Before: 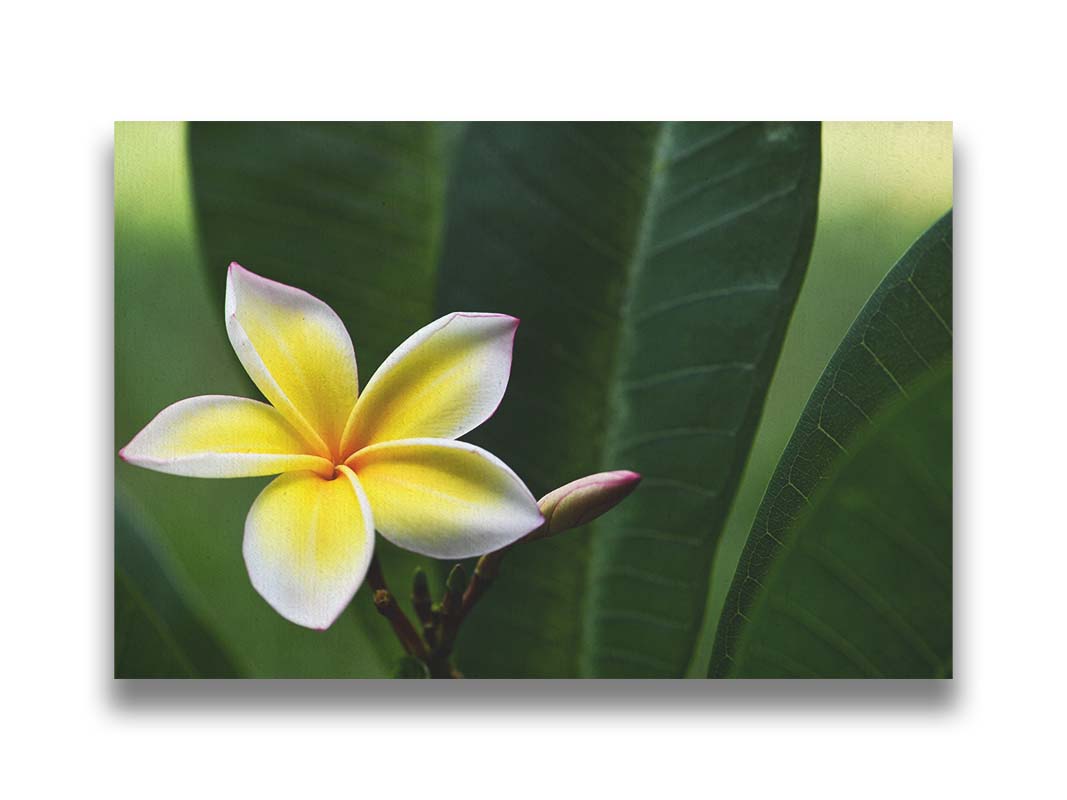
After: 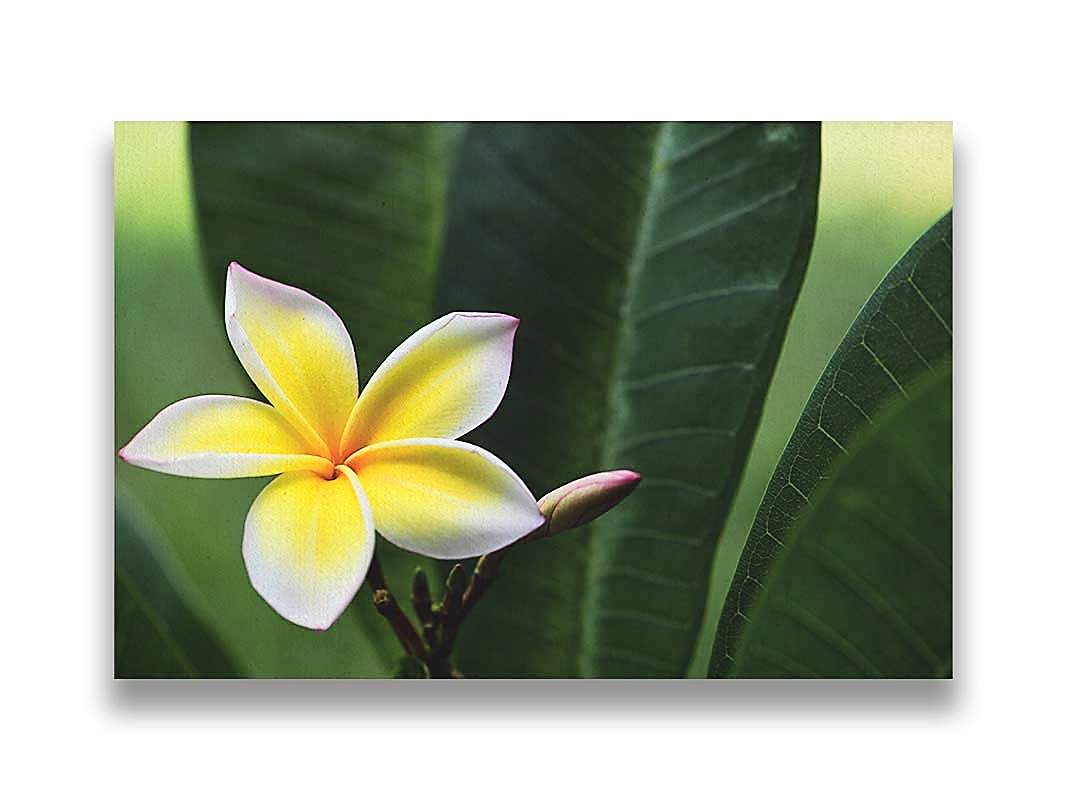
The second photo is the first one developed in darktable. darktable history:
tone curve: curves: ch0 [(0, 0) (0.003, 0.011) (0.011, 0.012) (0.025, 0.013) (0.044, 0.023) (0.069, 0.04) (0.1, 0.06) (0.136, 0.094) (0.177, 0.145) (0.224, 0.213) (0.277, 0.301) (0.335, 0.389) (0.399, 0.473) (0.468, 0.554) (0.543, 0.627) (0.623, 0.694) (0.709, 0.763) (0.801, 0.83) (0.898, 0.906) (1, 1)]
sharpen: radius 1.385, amount 1.245, threshold 0.821
